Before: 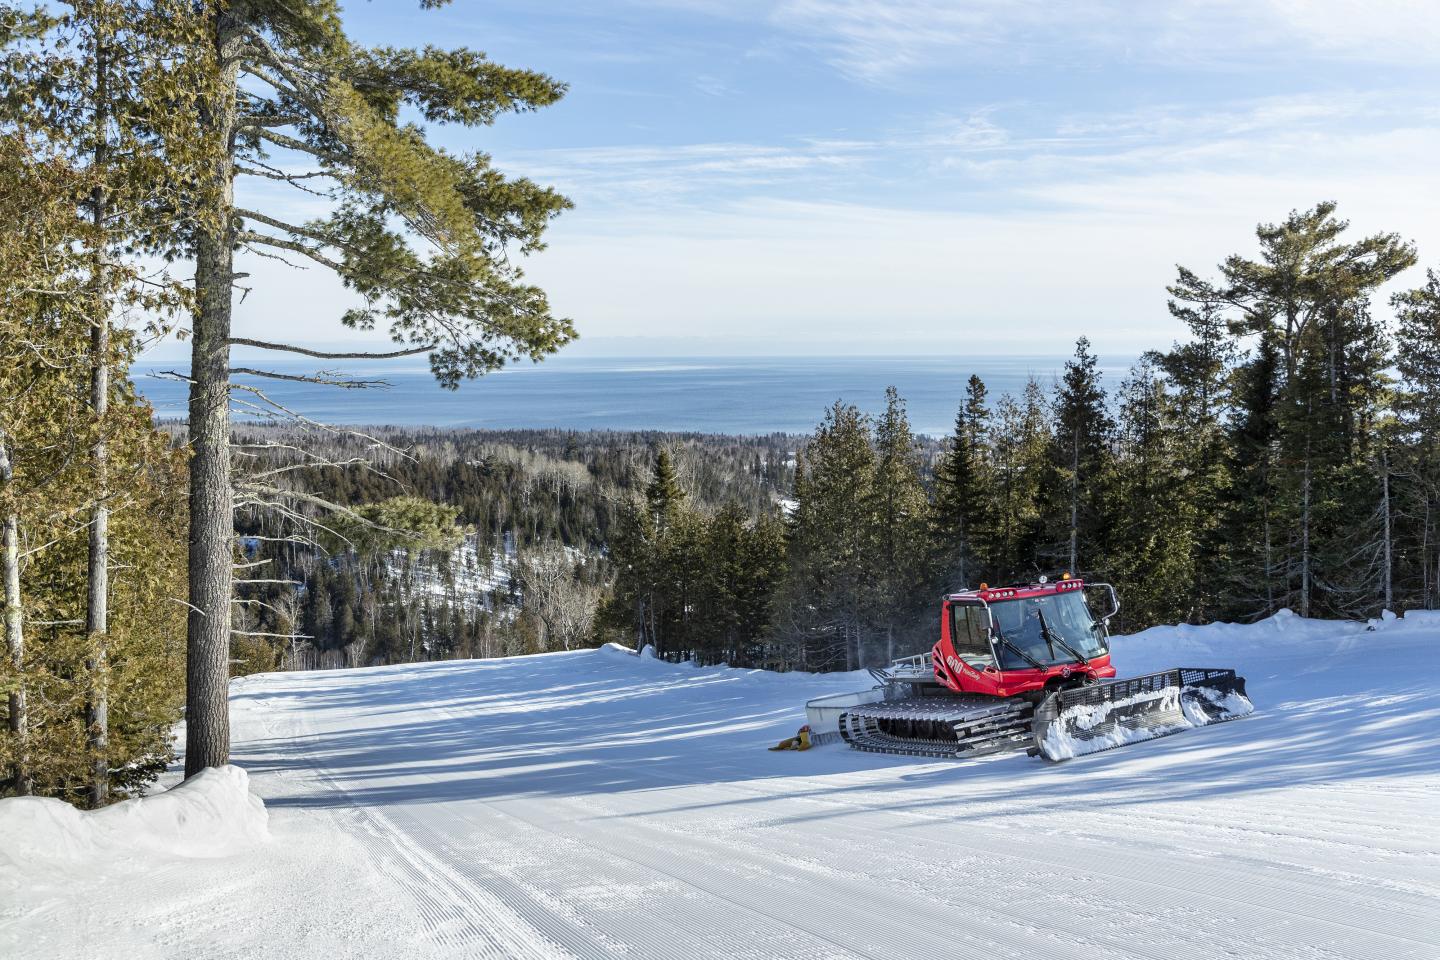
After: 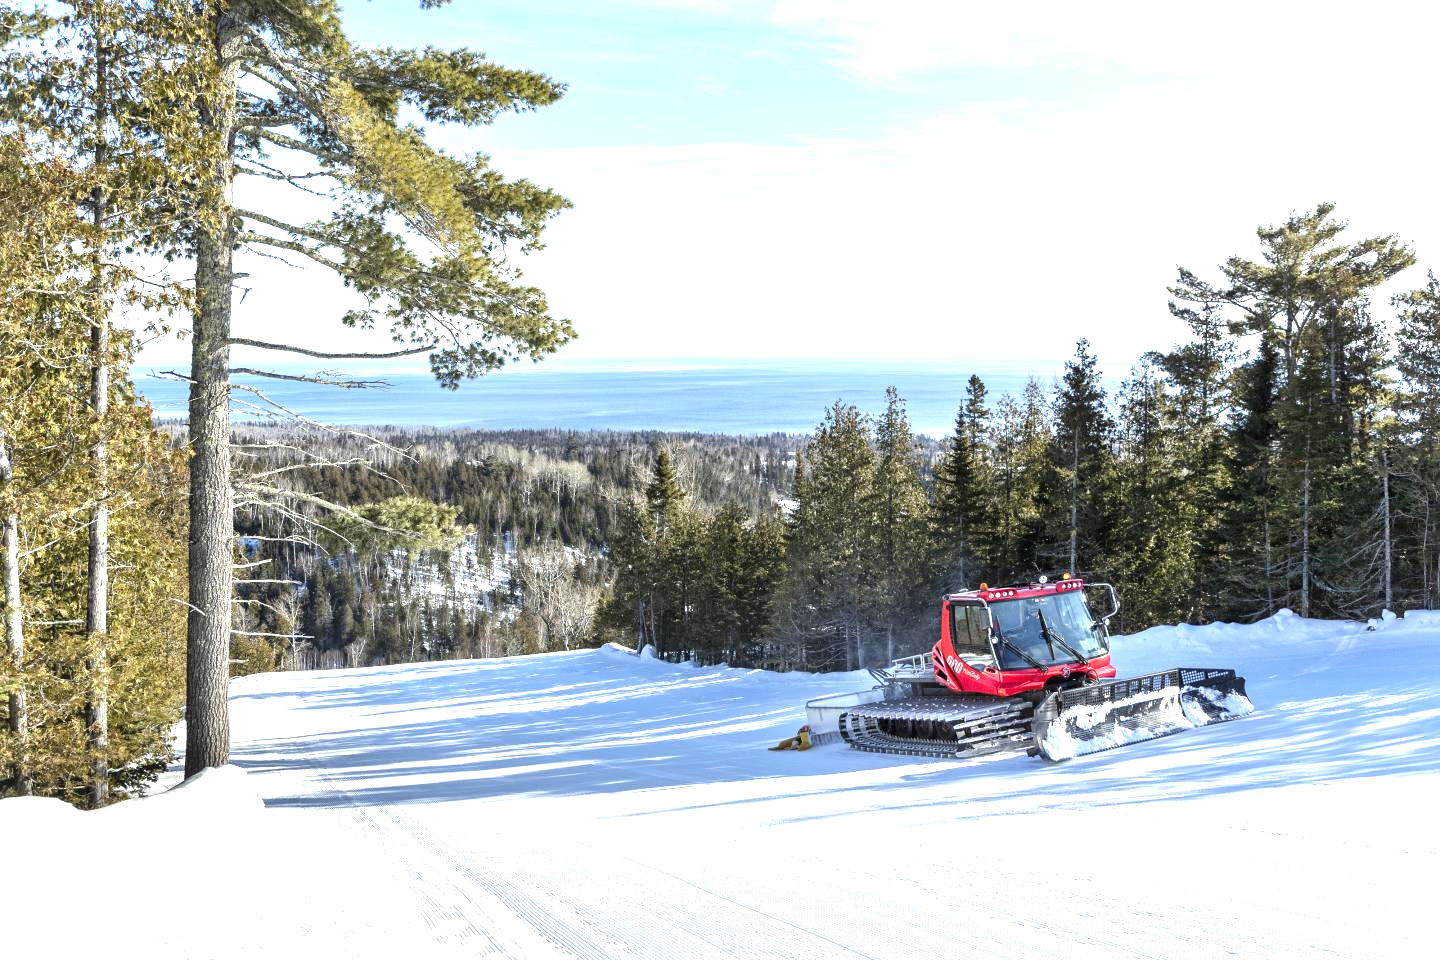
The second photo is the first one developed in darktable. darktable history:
exposure: black level correction 0, exposure 1 EV, compensate exposure bias true, compensate highlight preservation false
tone equalizer: edges refinement/feathering 500, mask exposure compensation -1.57 EV, preserve details no
